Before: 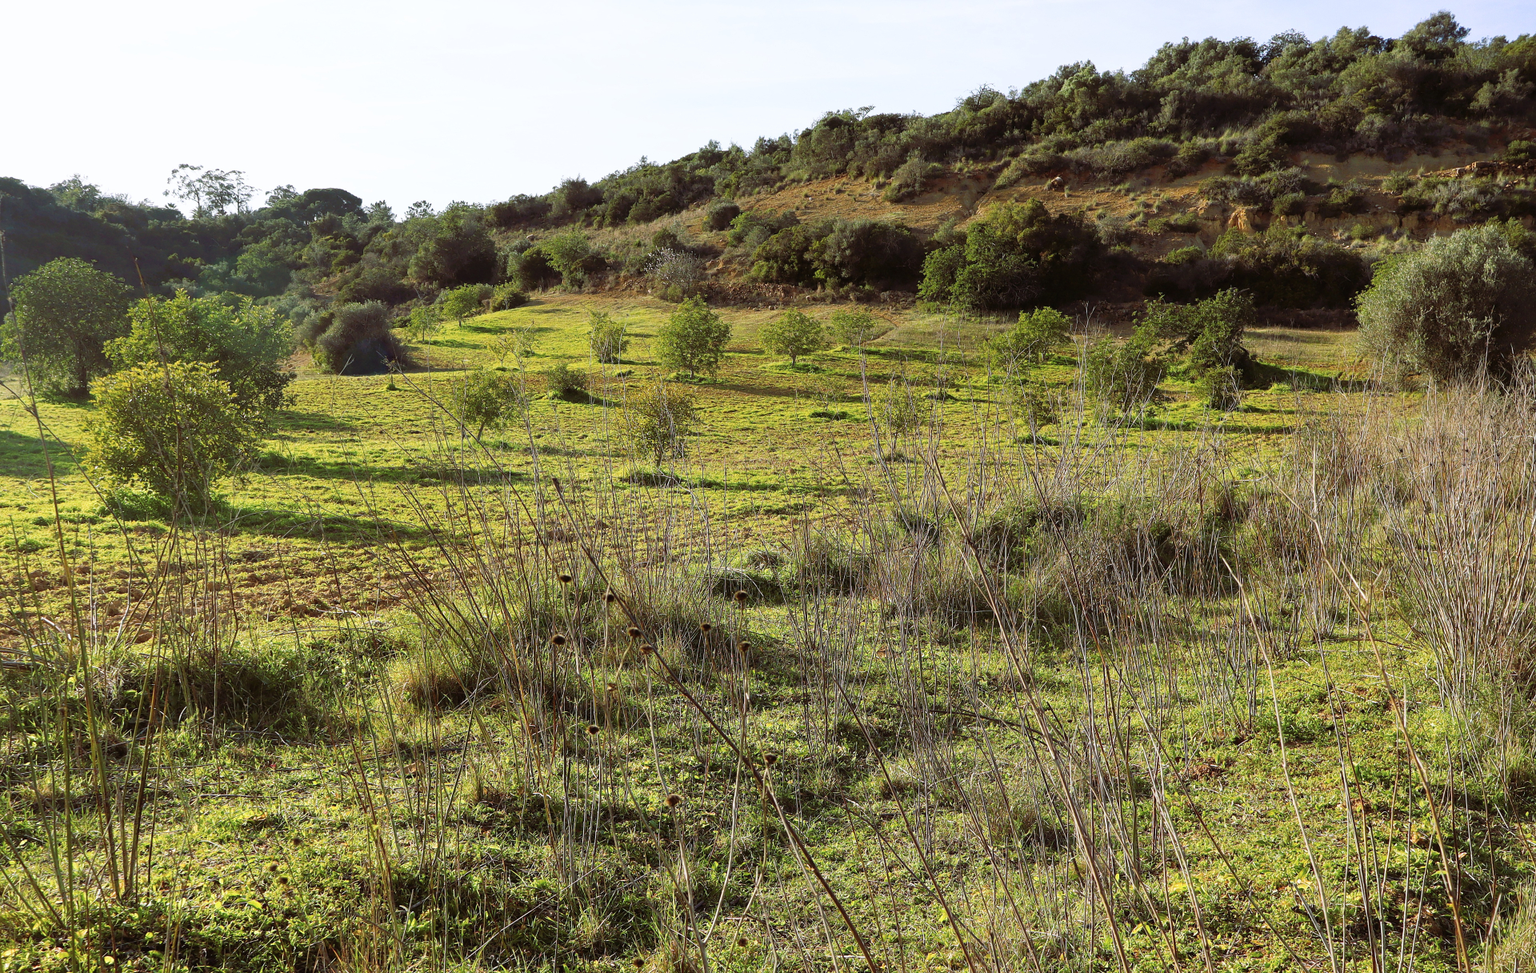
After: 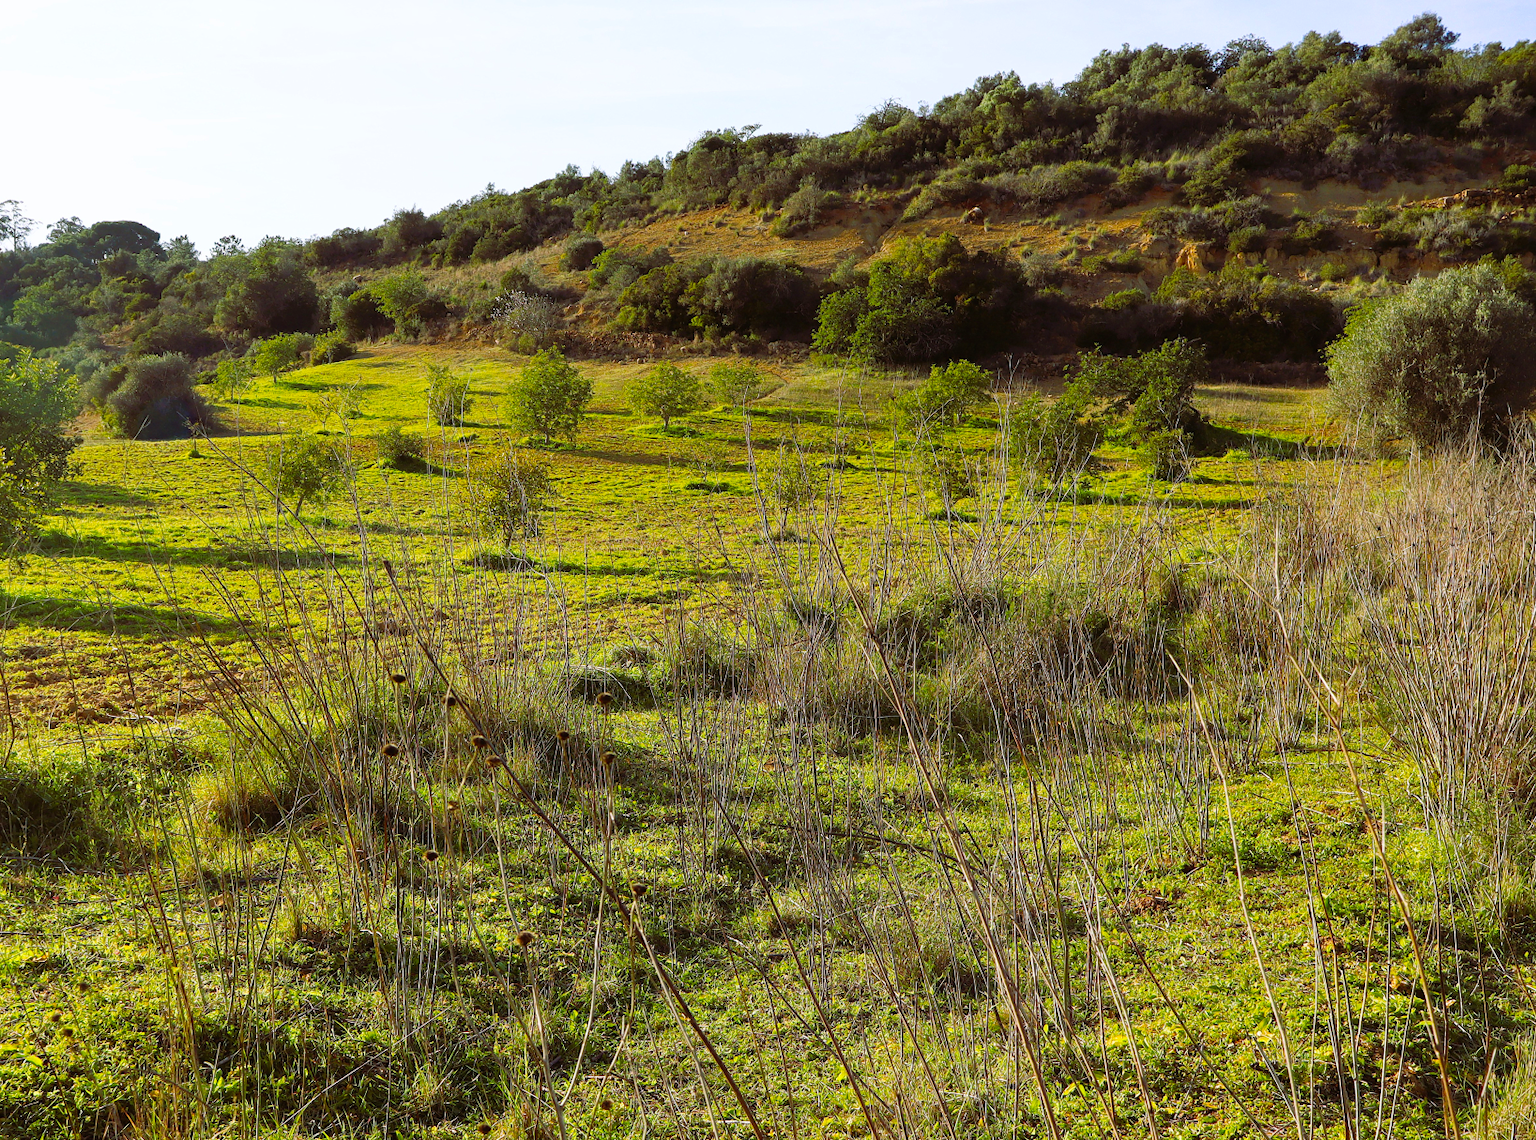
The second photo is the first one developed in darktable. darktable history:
color balance rgb: perceptual saturation grading › global saturation 19.793%, global vibrance 21.495%
crop and rotate: left 14.726%
